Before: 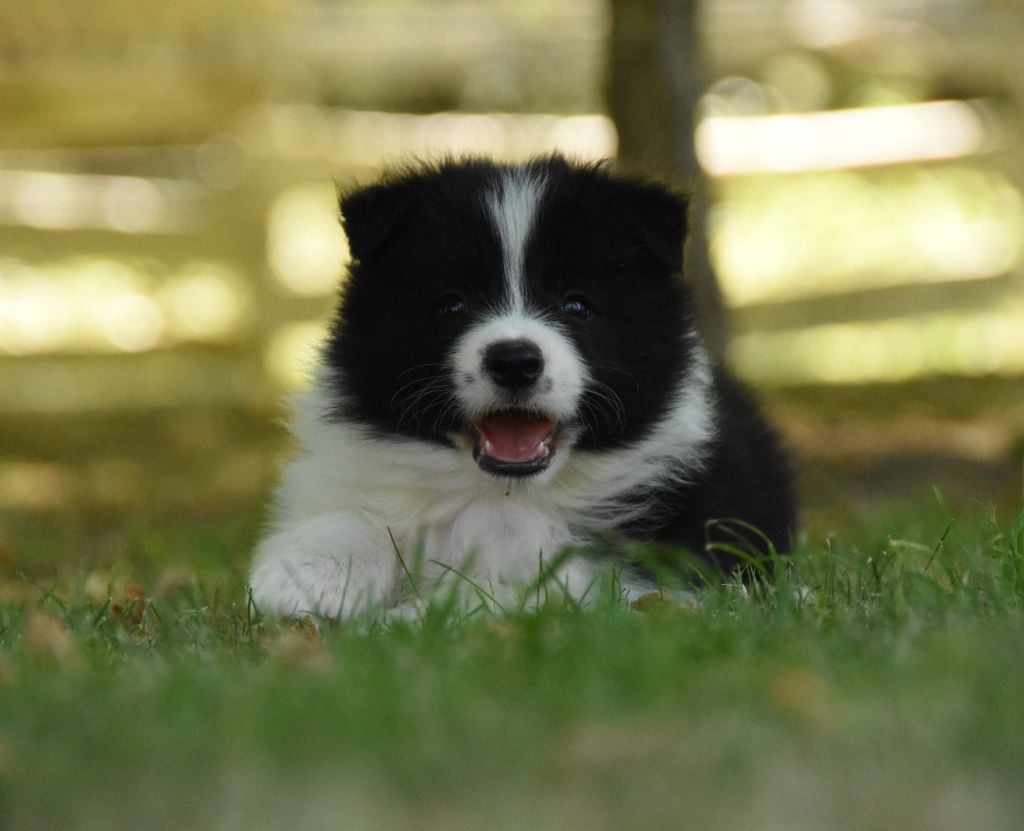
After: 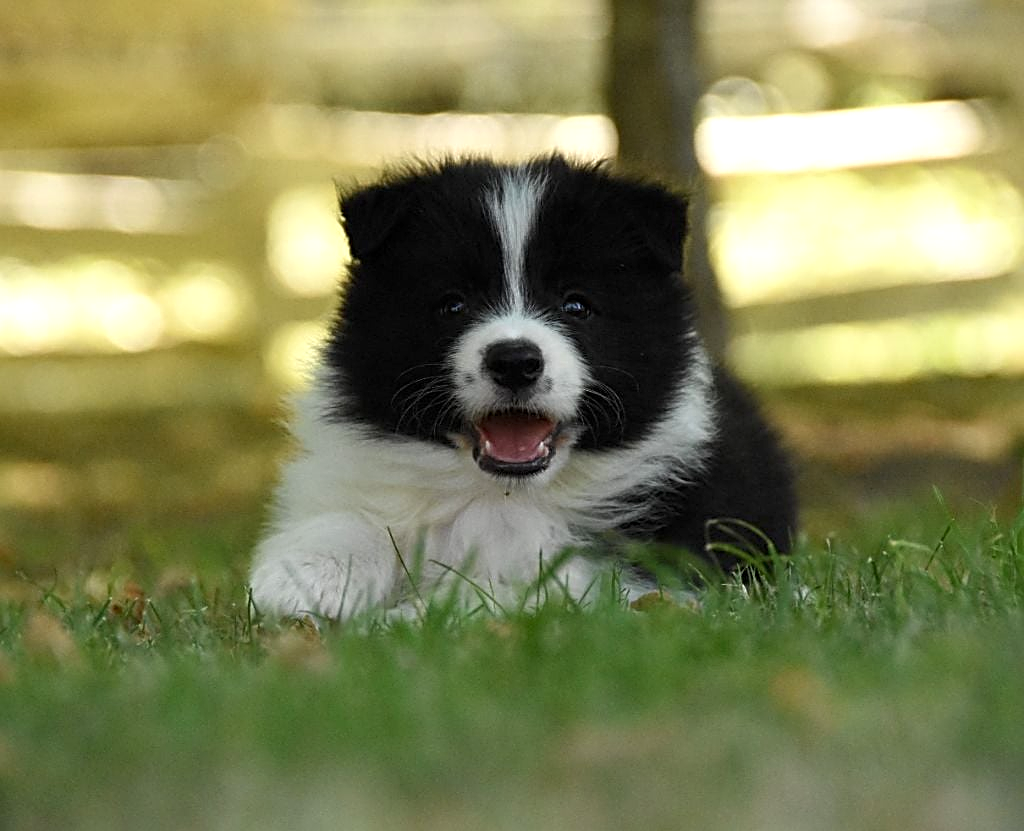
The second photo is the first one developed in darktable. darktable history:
sharpen: radius 2.584, amount 0.688
exposure: black level correction 0.001, exposure 0.3 EV, compensate highlight preservation false
